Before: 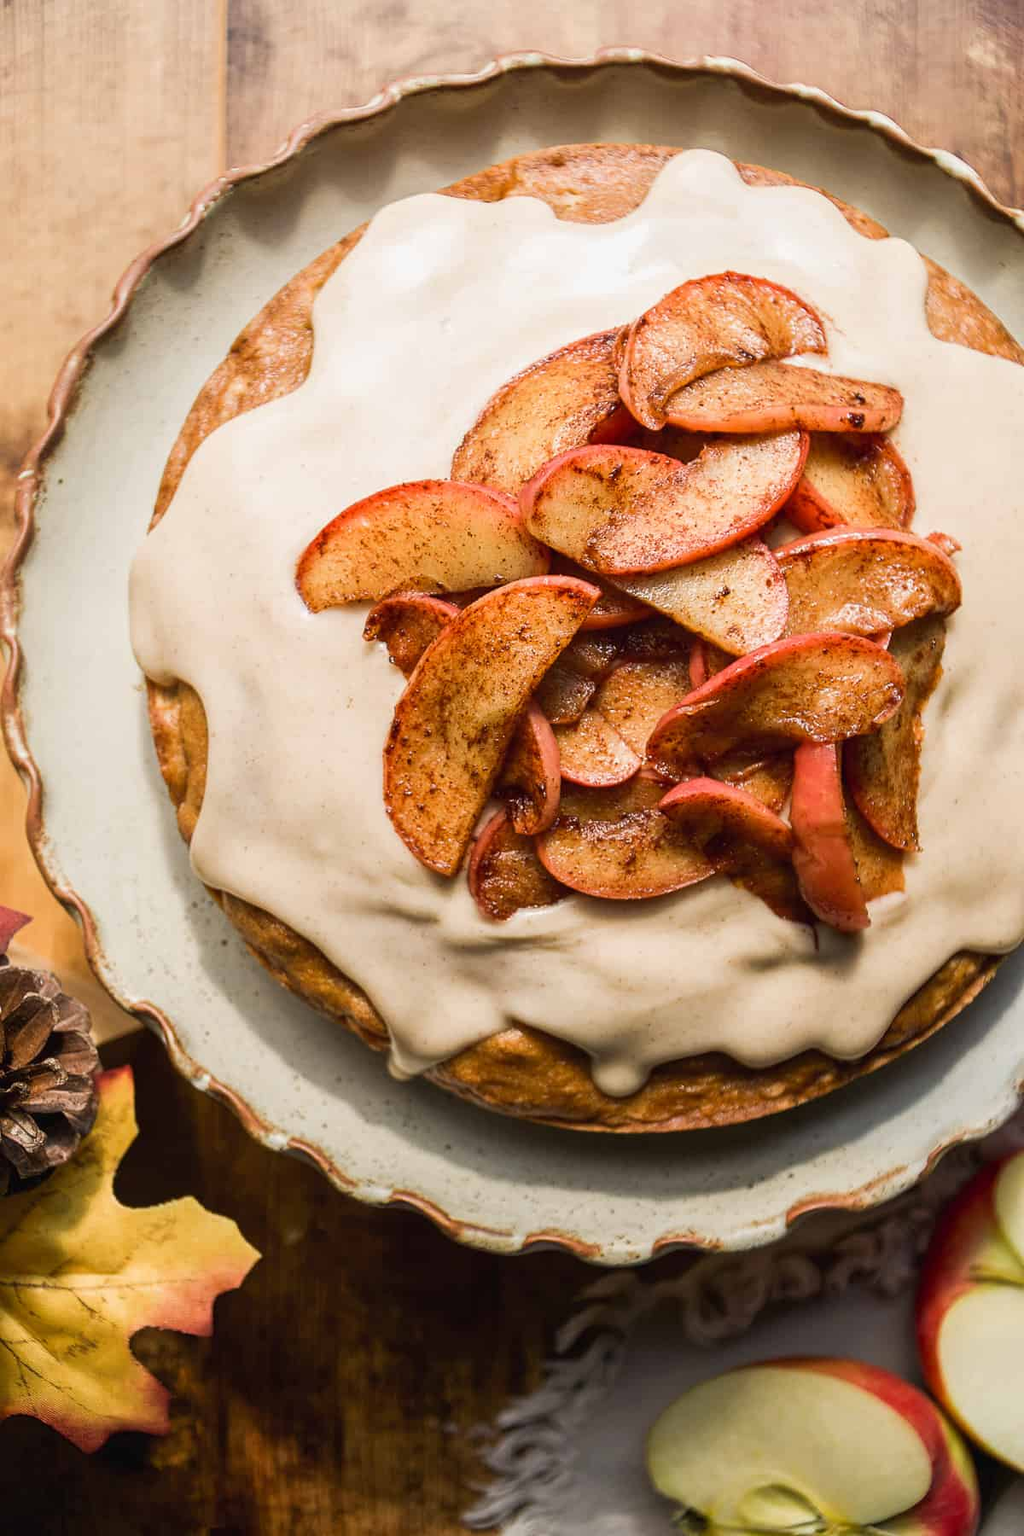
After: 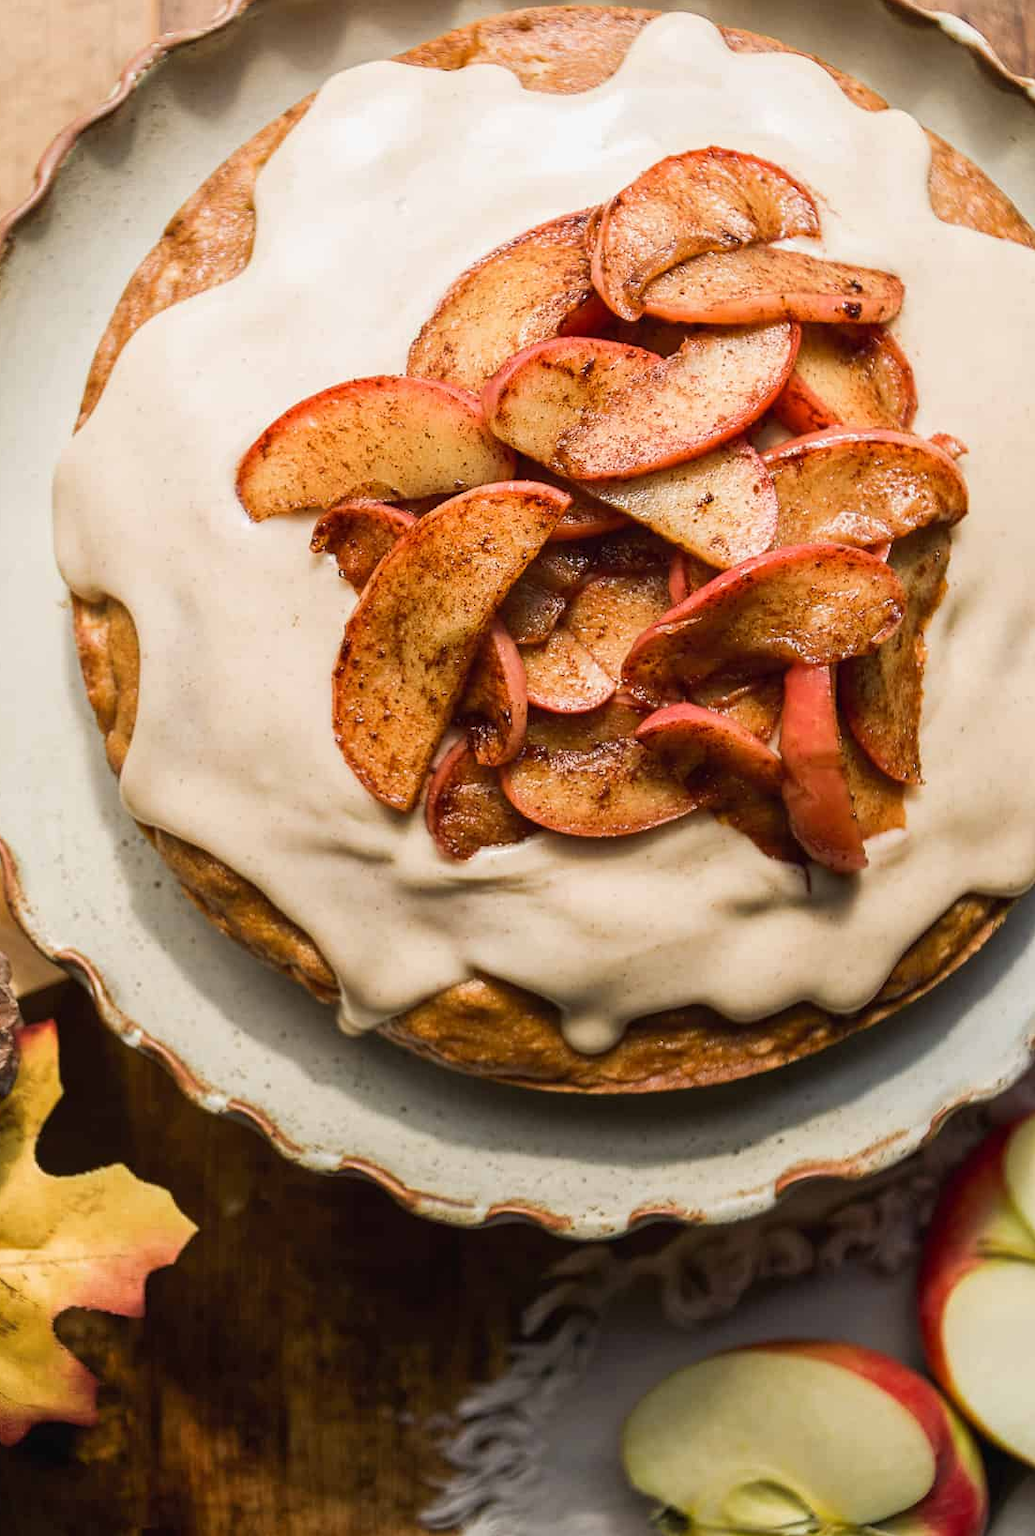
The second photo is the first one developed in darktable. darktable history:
crop and rotate: left 7.973%, top 9.032%
